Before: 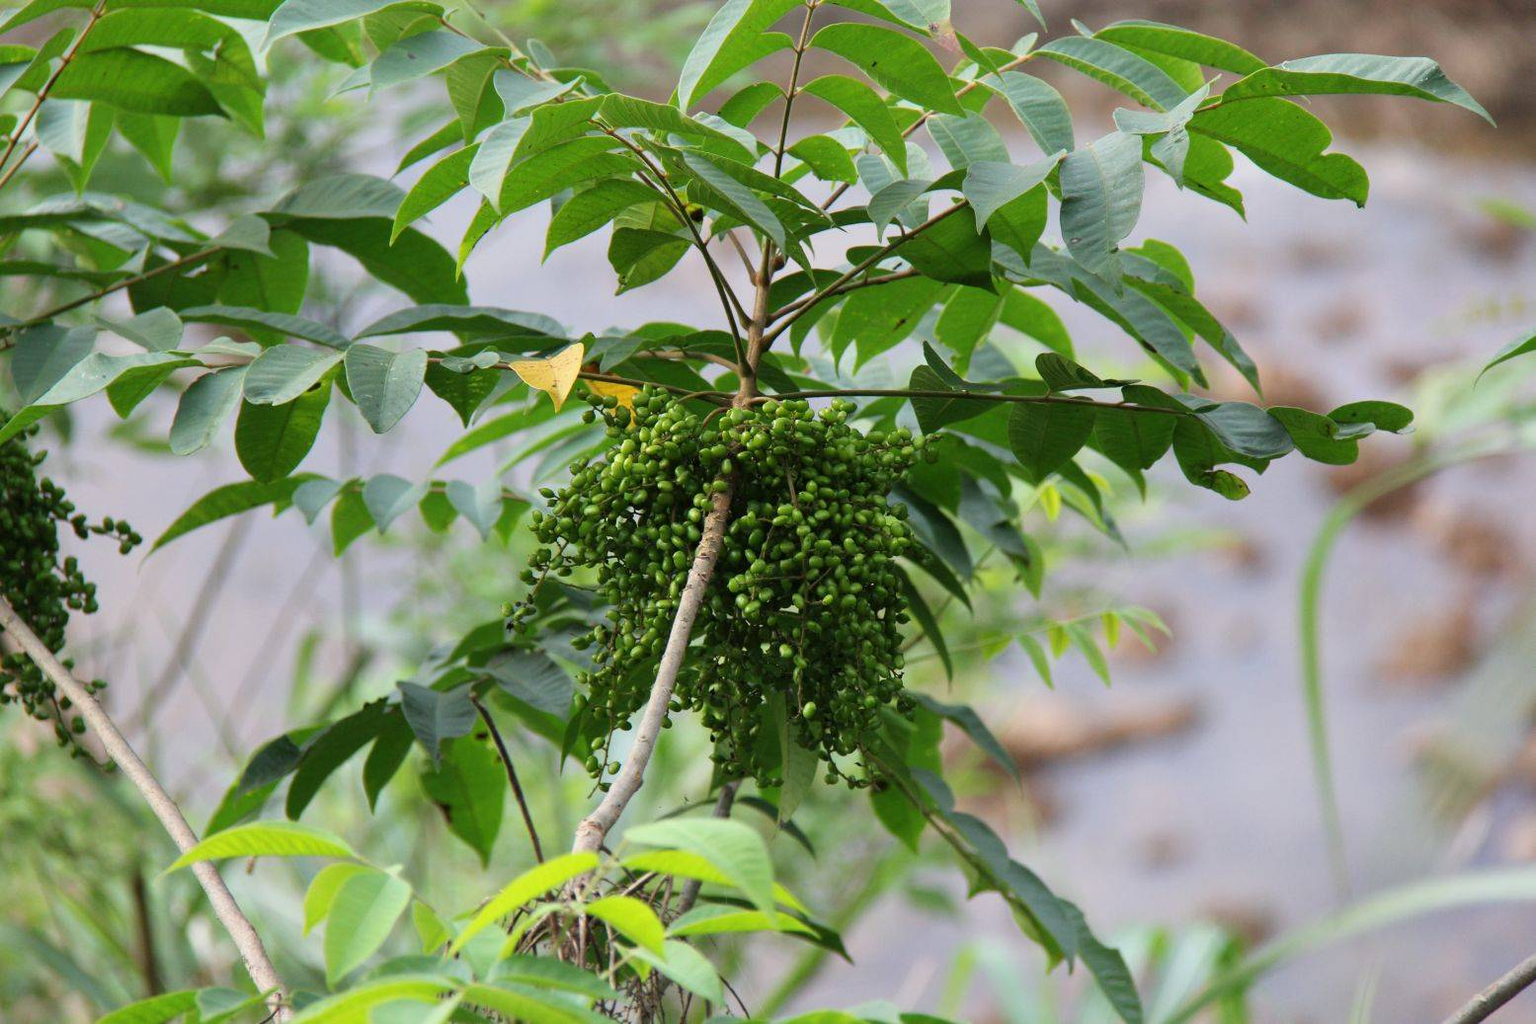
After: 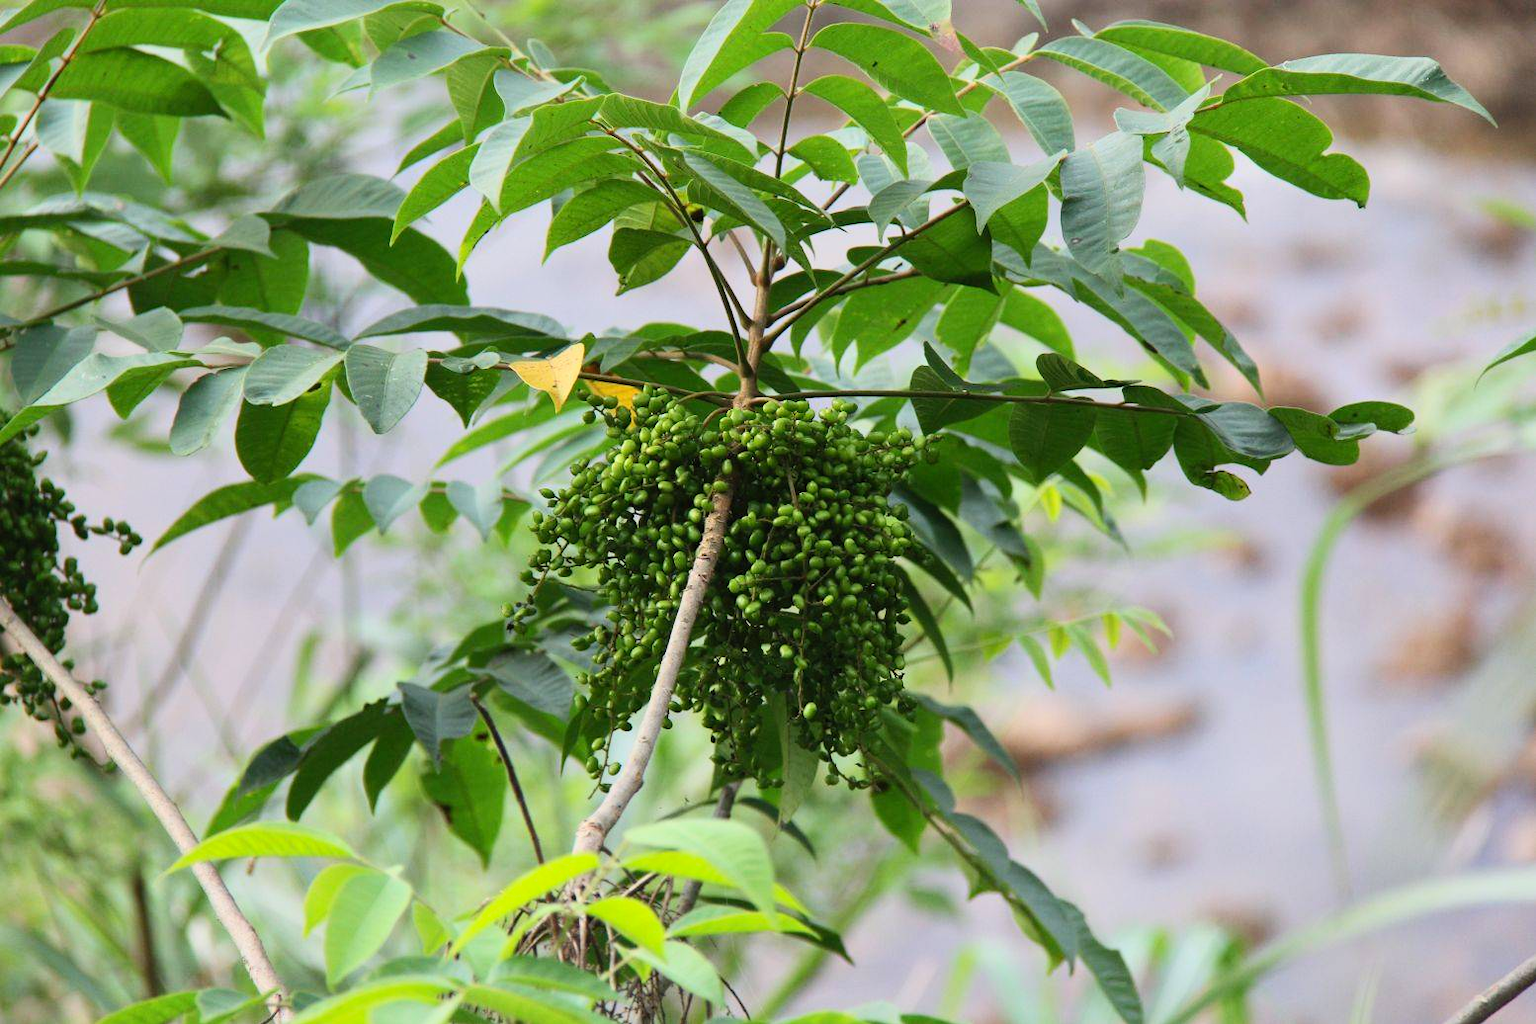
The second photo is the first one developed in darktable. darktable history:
contrast brightness saturation: contrast 0.199, brightness 0.148, saturation 0.144
exposure: exposure -0.206 EV, compensate exposure bias true, compensate highlight preservation false
